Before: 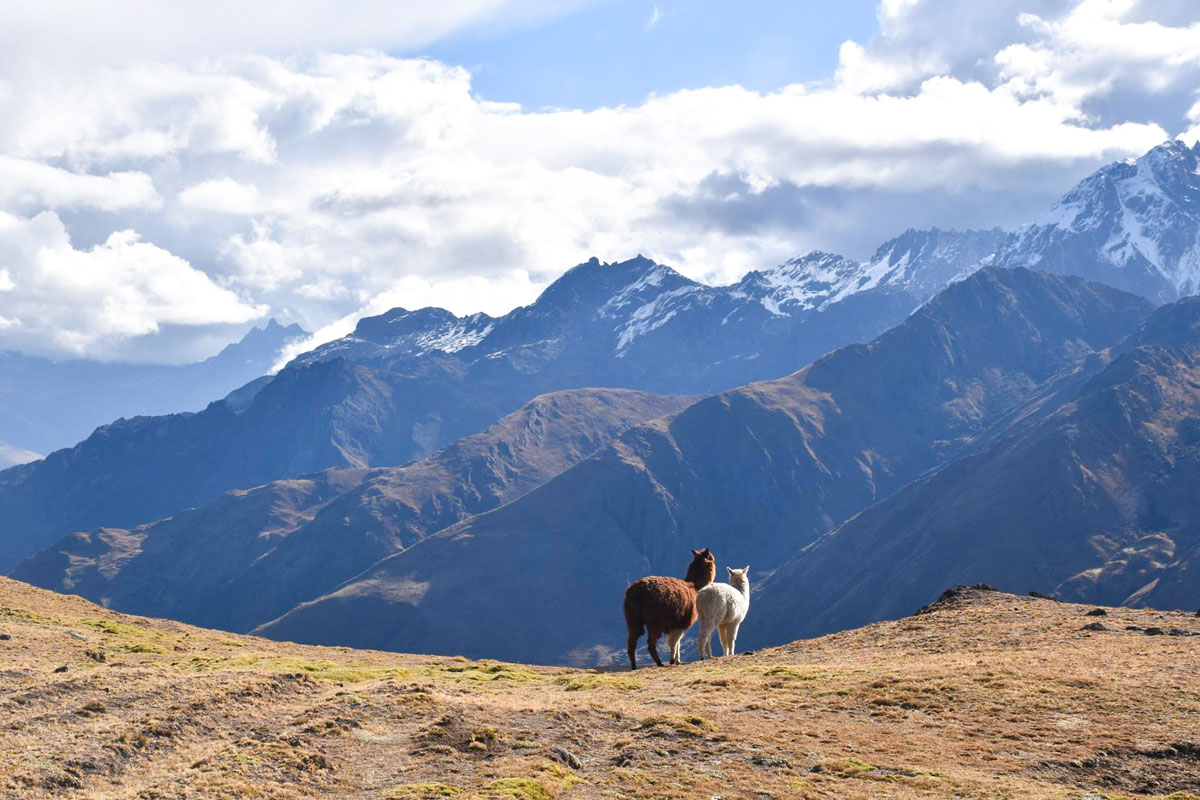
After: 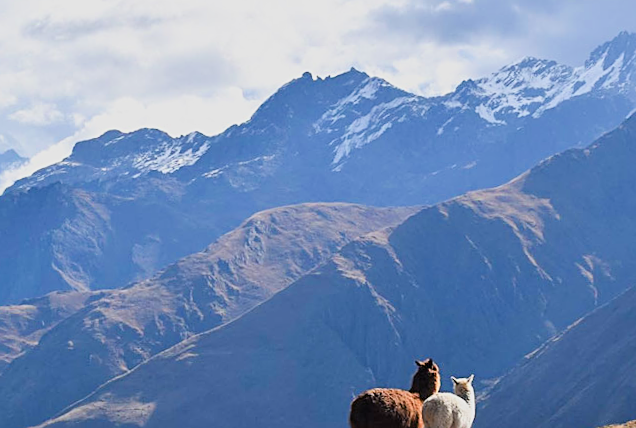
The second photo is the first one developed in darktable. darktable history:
crop and rotate: left 22.13%, top 22.054%, right 22.026%, bottom 22.102%
rotate and perspective: rotation -2.12°, lens shift (vertical) 0.009, lens shift (horizontal) -0.008, automatic cropping original format, crop left 0.036, crop right 0.964, crop top 0.05, crop bottom 0.959
sharpen: on, module defaults
tone equalizer: on, module defaults
exposure: black level correction 0, exposure 0.5 EV, compensate highlight preservation false
filmic rgb: black relative exposure -7.65 EV, white relative exposure 4.56 EV, hardness 3.61, color science v6 (2022)
